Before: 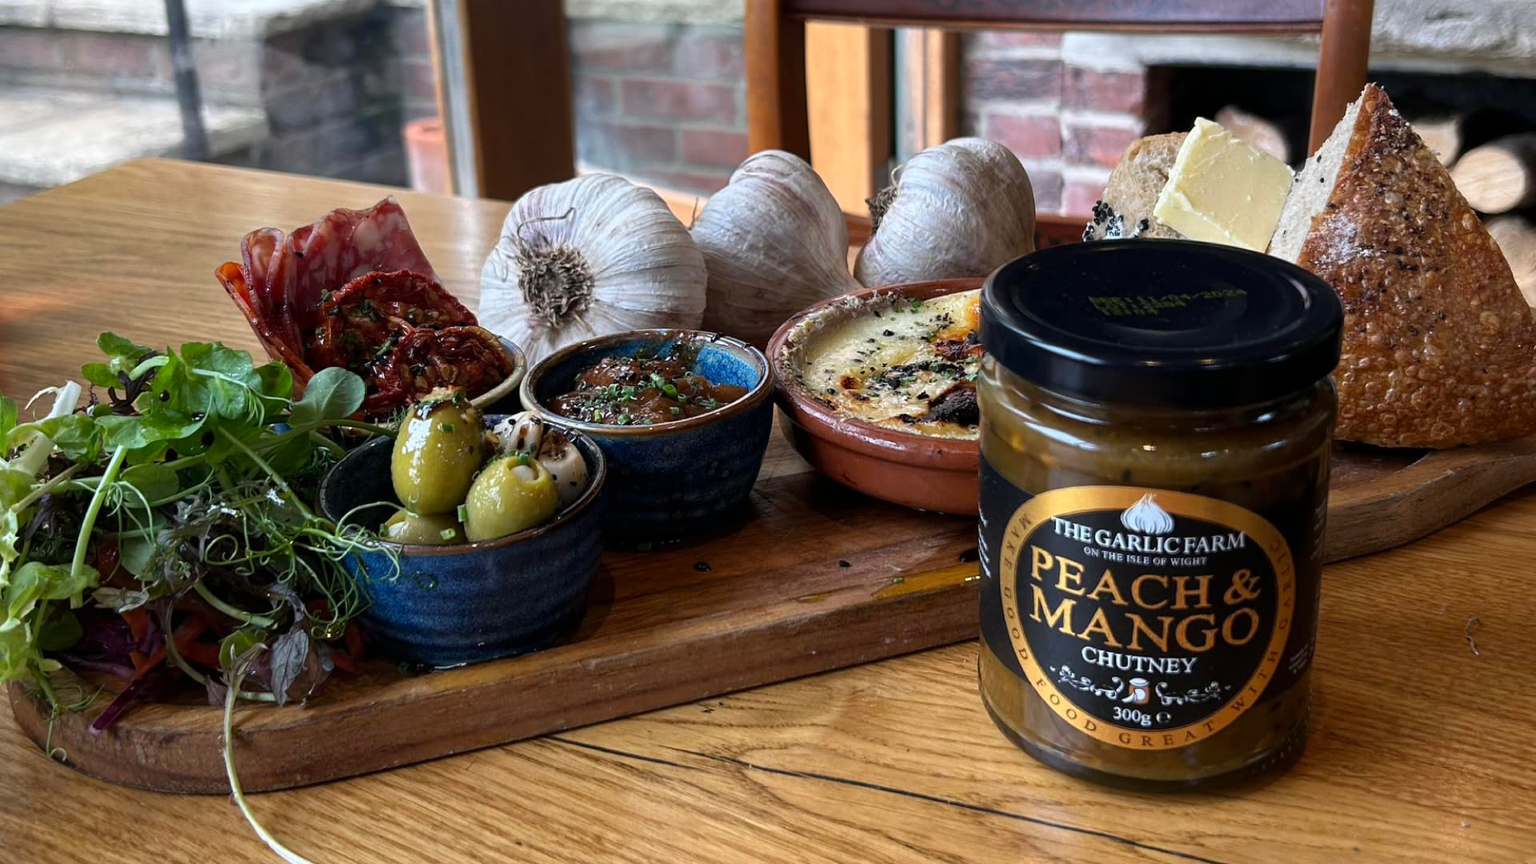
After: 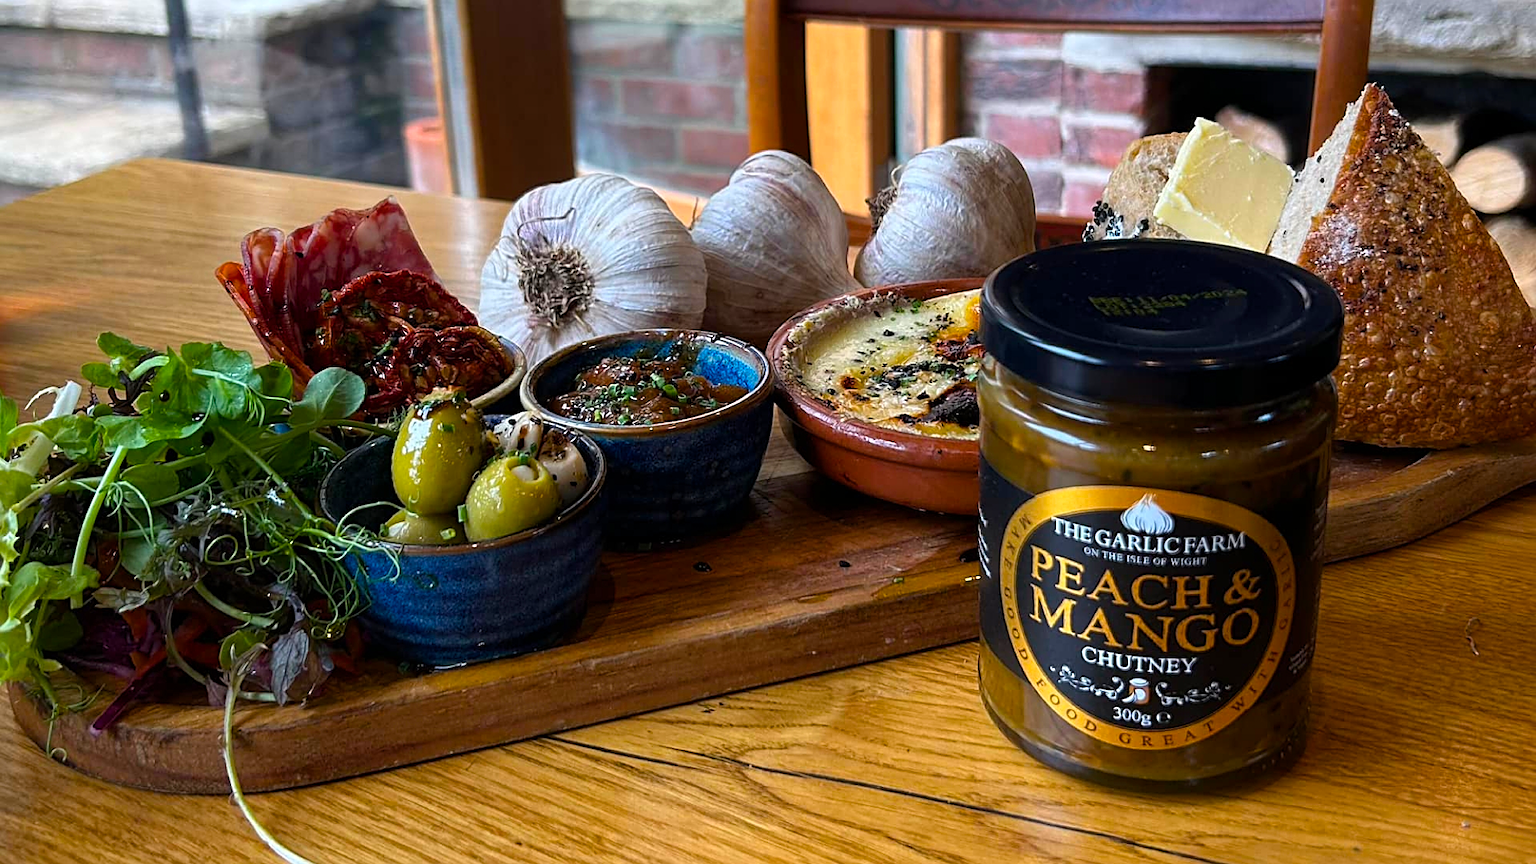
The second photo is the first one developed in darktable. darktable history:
color balance rgb: perceptual saturation grading › global saturation 30%, global vibrance 20%
sharpen: on, module defaults
exposure: compensate highlight preservation false
